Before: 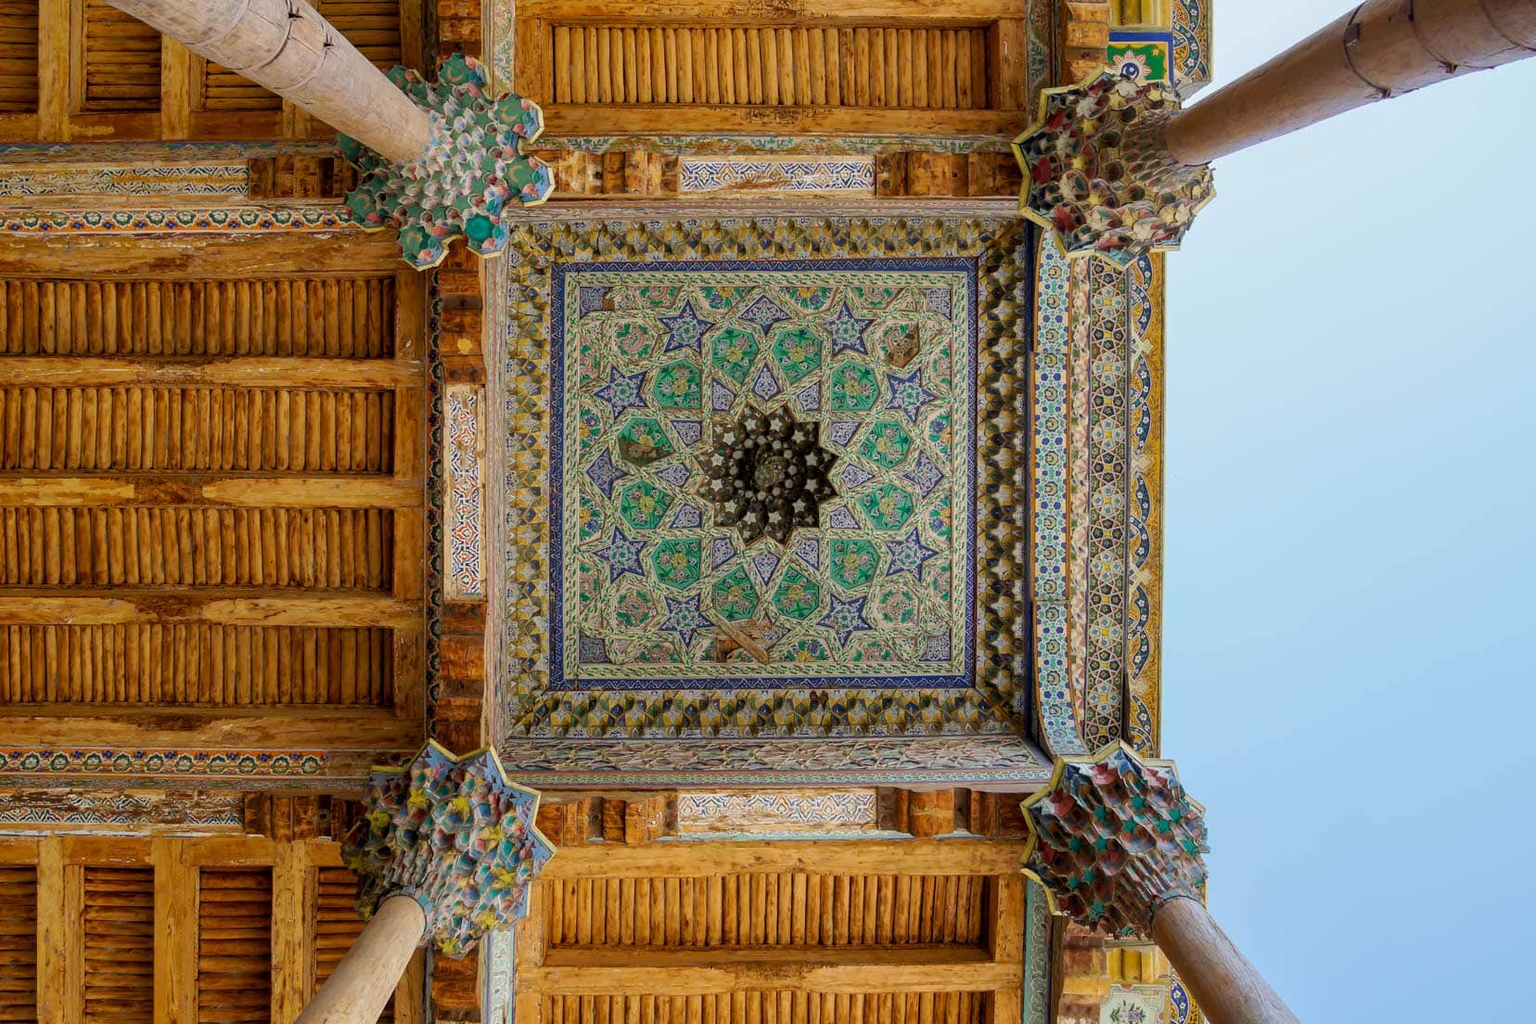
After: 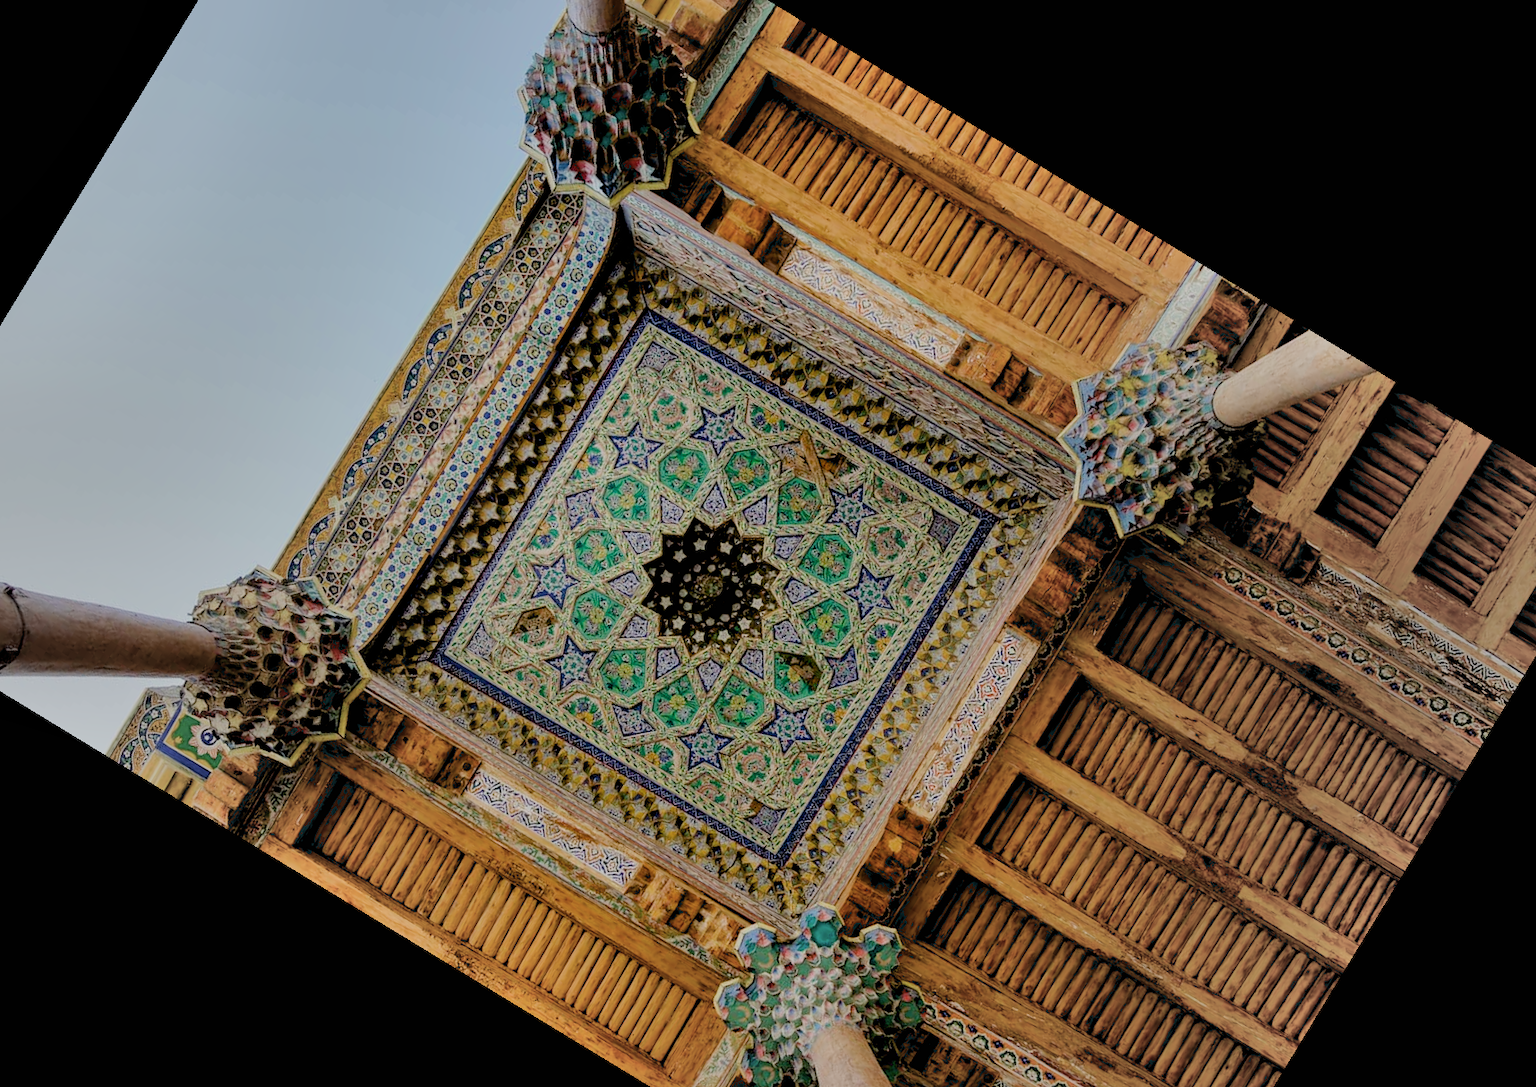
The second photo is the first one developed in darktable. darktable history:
vignetting: fall-off start 18.21%, fall-off radius 137.95%, brightness -0.207, center (-0.078, 0.066), width/height ratio 0.62, shape 0.59
exposure: black level correction 0.025, exposure 0.182 EV, compensate highlight preservation false
filmic rgb: black relative exposure -7.32 EV, white relative exposure 5.09 EV, hardness 3.2
shadows and highlights: highlights color adjustment 0%, low approximation 0.01, soften with gaussian
crop and rotate: angle 148.68°, left 9.111%, top 15.603%, right 4.588%, bottom 17.041%
